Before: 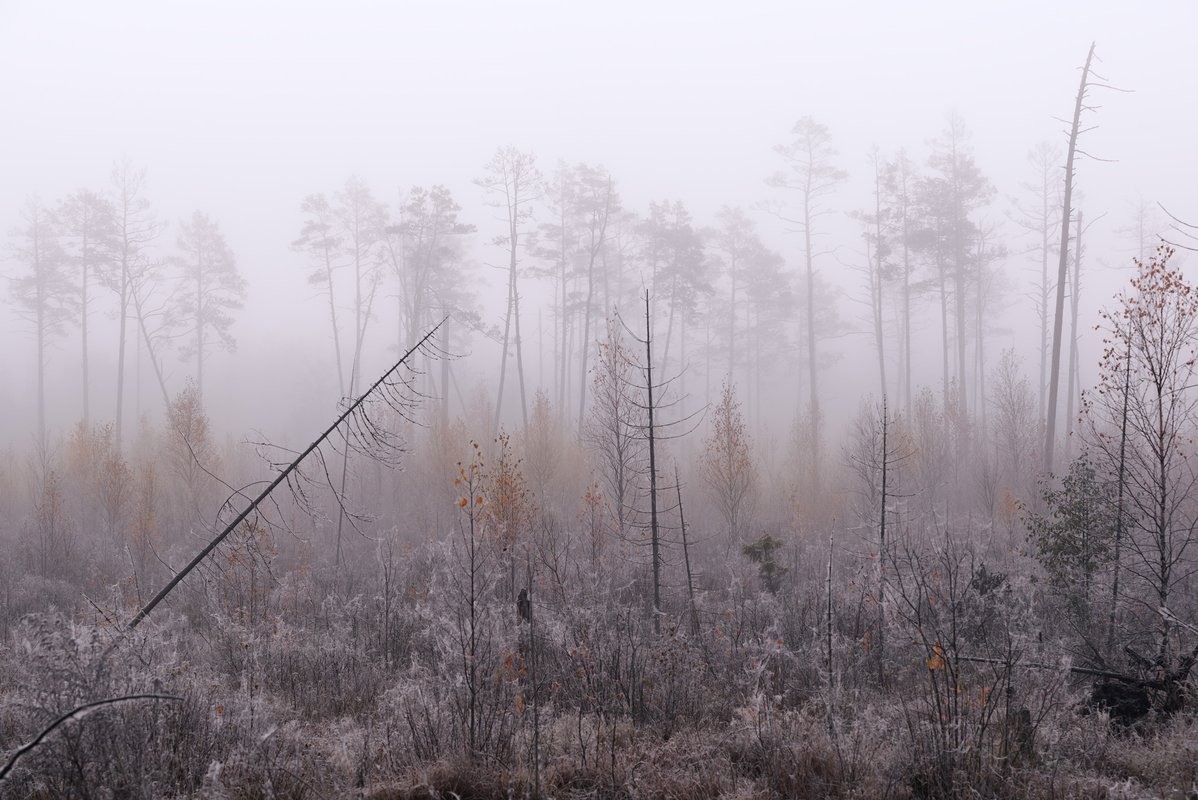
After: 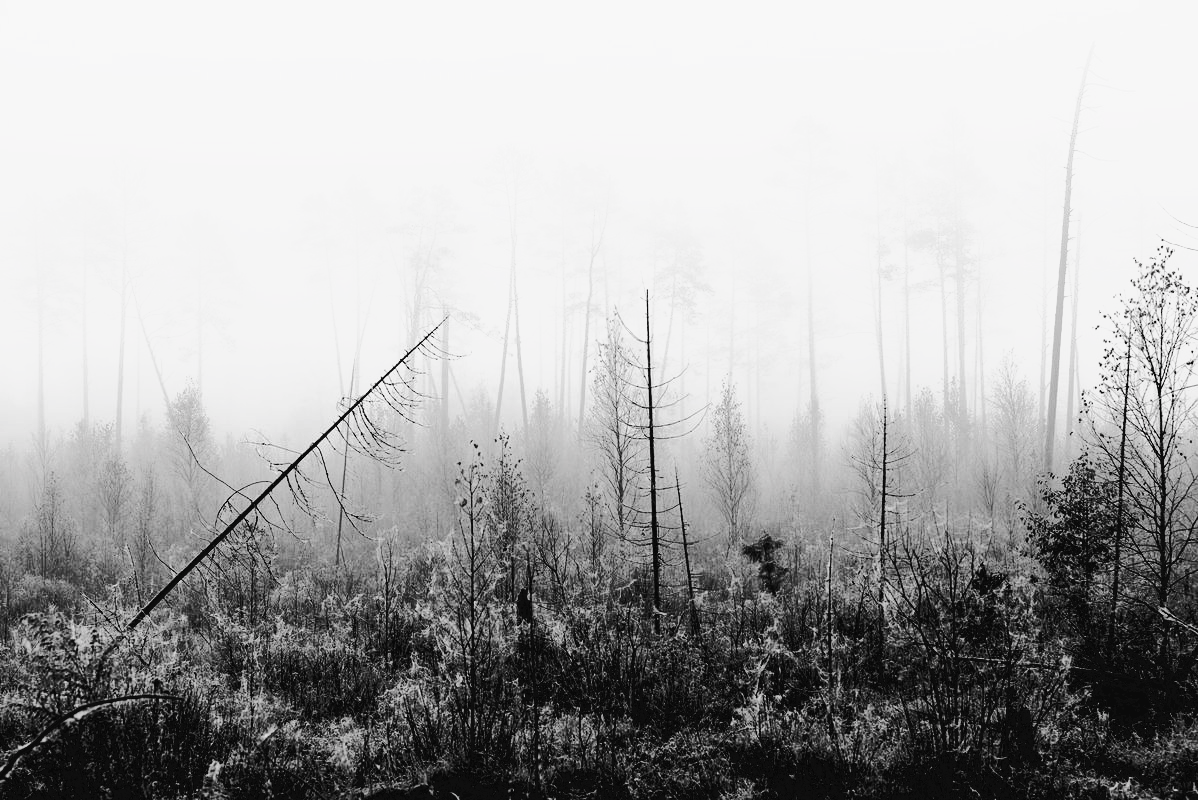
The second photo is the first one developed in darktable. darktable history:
tone curve: curves: ch0 [(0, 0) (0.003, 0.043) (0.011, 0.043) (0.025, 0.035) (0.044, 0.042) (0.069, 0.035) (0.1, 0.03) (0.136, 0.017) (0.177, 0.03) (0.224, 0.06) (0.277, 0.118) (0.335, 0.189) (0.399, 0.297) (0.468, 0.483) (0.543, 0.631) (0.623, 0.746) (0.709, 0.823) (0.801, 0.944) (0.898, 0.966) (1, 1)], color space Lab, linked channels, preserve colors none
filmic rgb: black relative exposure -5.1 EV, white relative exposure 3.49 EV, hardness 3.19, contrast 1.296, highlights saturation mix -49.18%, preserve chrominance no, color science v5 (2021)
exposure: black level correction 0.003, exposure 0.148 EV, compensate exposure bias true, compensate highlight preservation false
